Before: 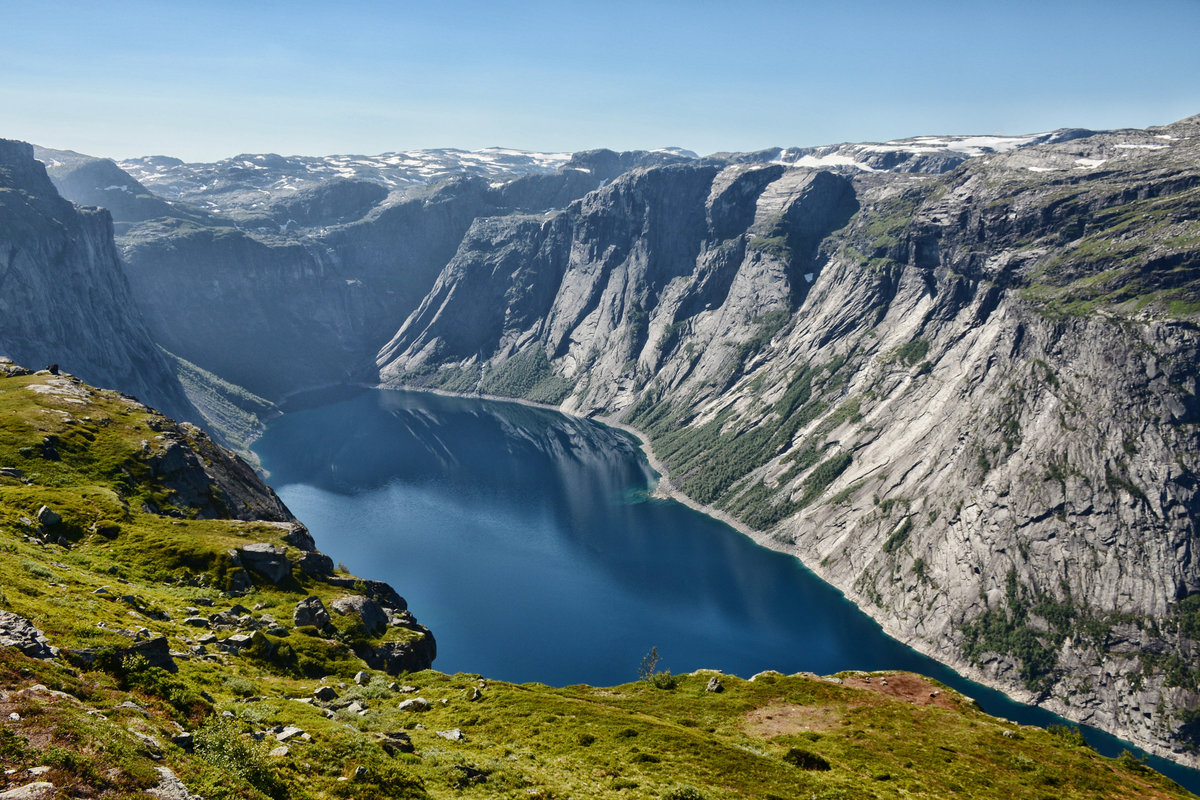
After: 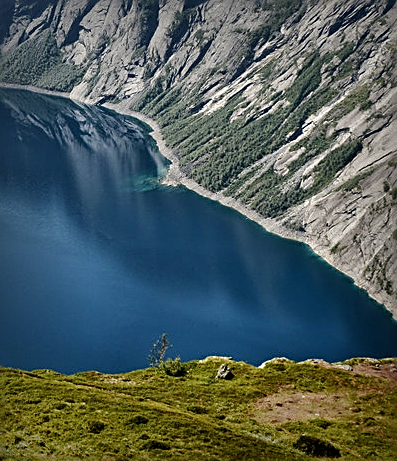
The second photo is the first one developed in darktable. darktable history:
sharpen: amount 0.75
local contrast: mode bilateral grid, contrast 20, coarseness 50, detail 120%, midtone range 0.2
shadows and highlights: radius 133.83, soften with gaussian
crop: left 40.878%, top 39.176%, right 25.993%, bottom 3.081%
vignetting: fall-off start 53.2%, brightness -0.594, saturation 0, automatic ratio true, width/height ratio 1.313, shape 0.22, unbound false
